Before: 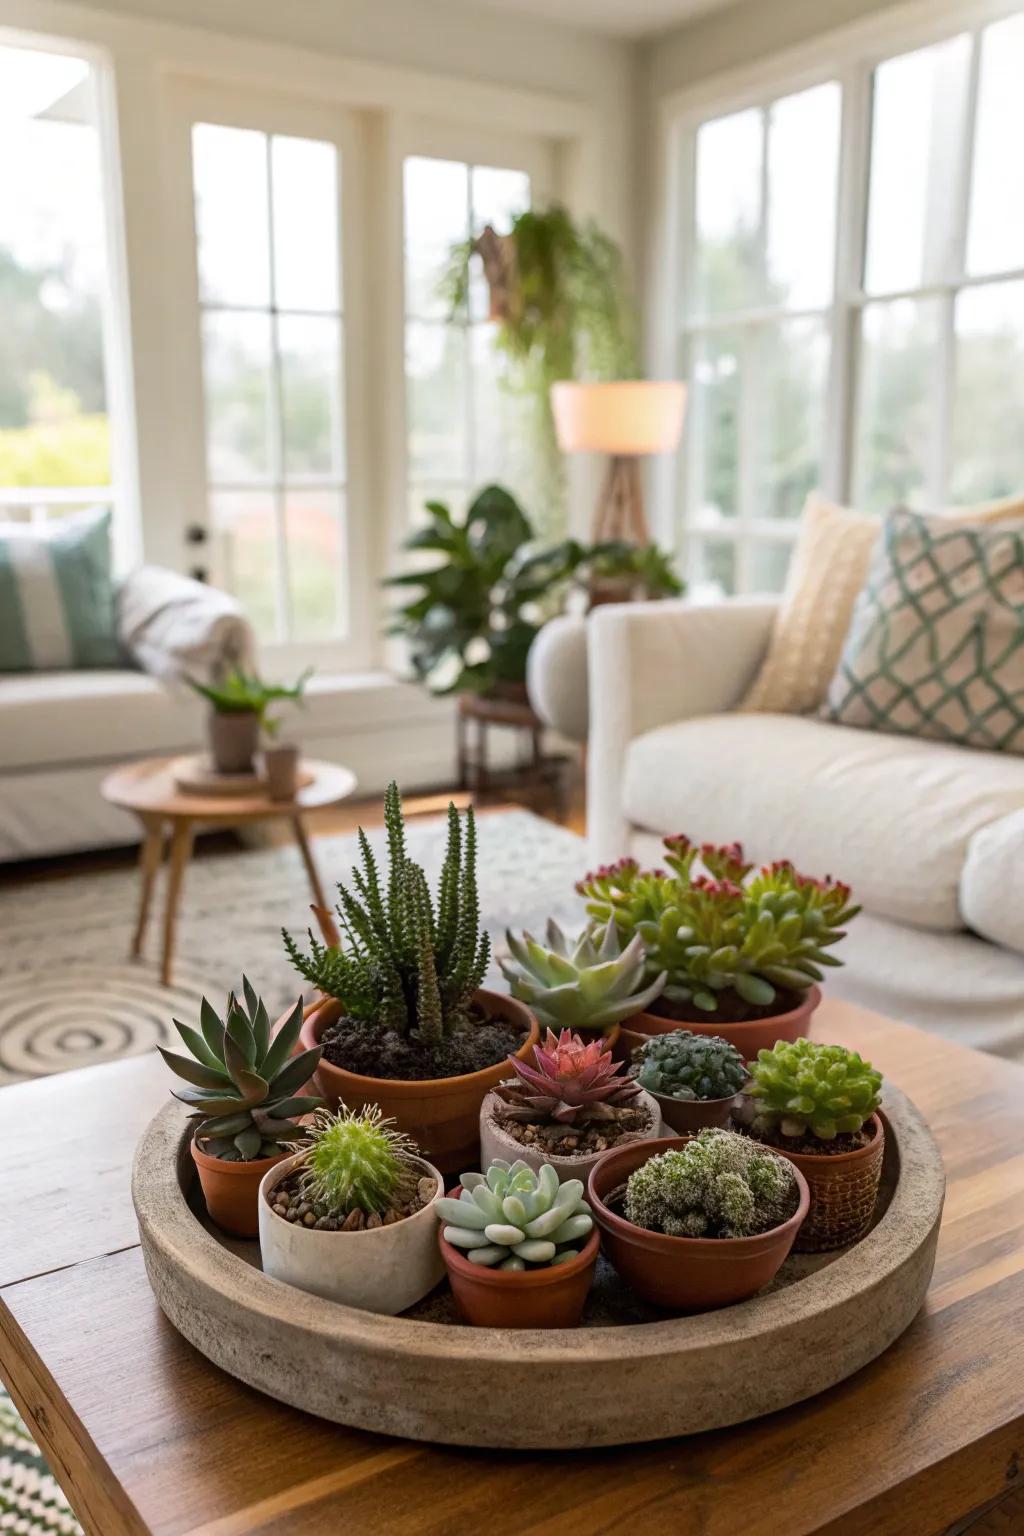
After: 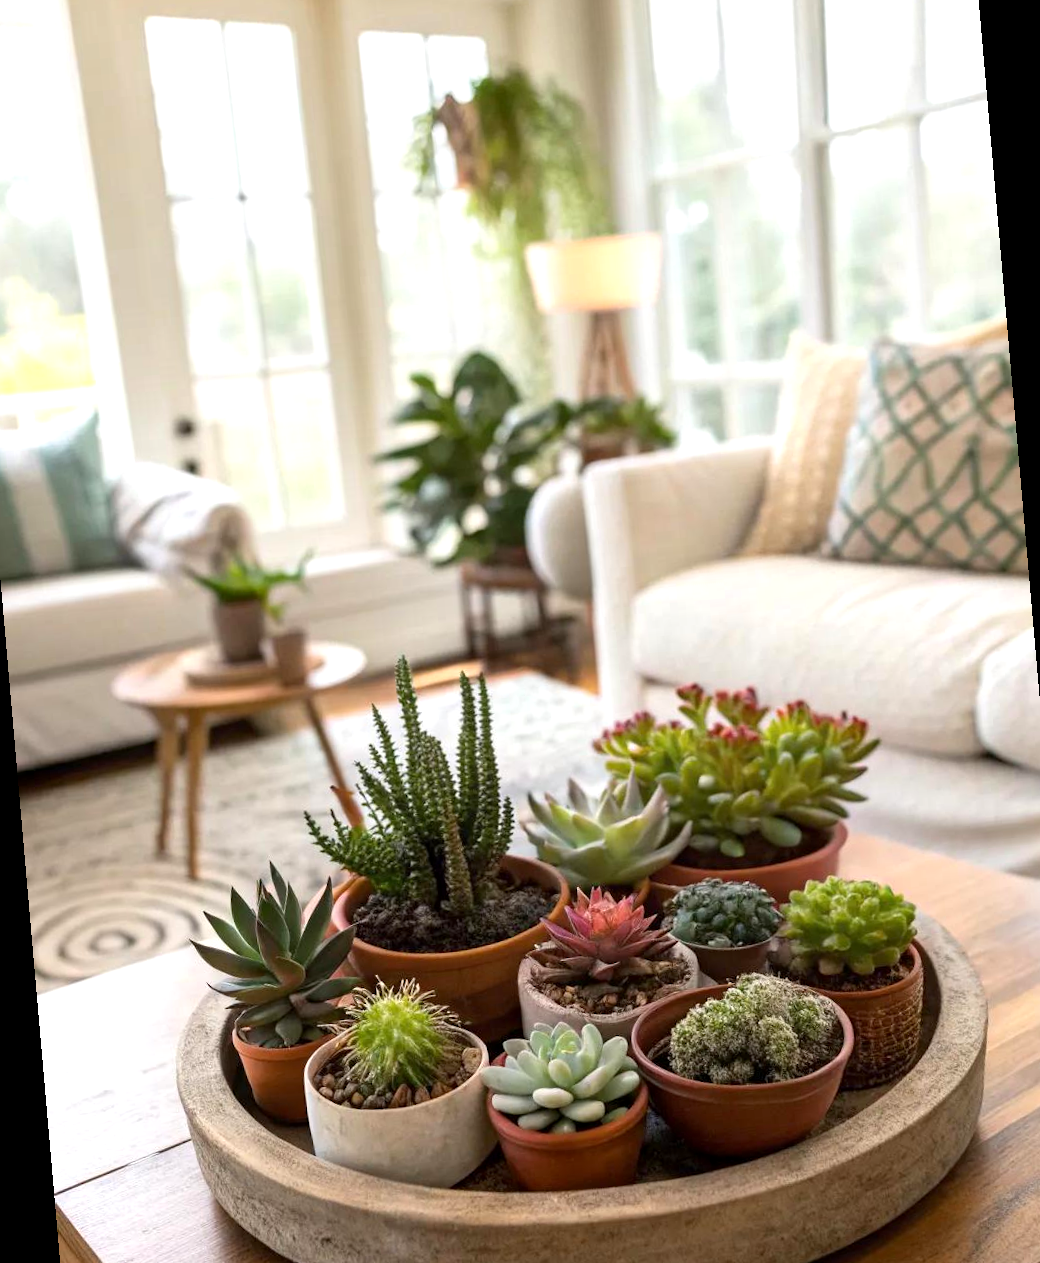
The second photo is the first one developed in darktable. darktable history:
exposure: black level correction 0.001, exposure 0.5 EV, compensate exposure bias true, compensate highlight preservation false
rotate and perspective: rotation -5°, crop left 0.05, crop right 0.952, crop top 0.11, crop bottom 0.89
